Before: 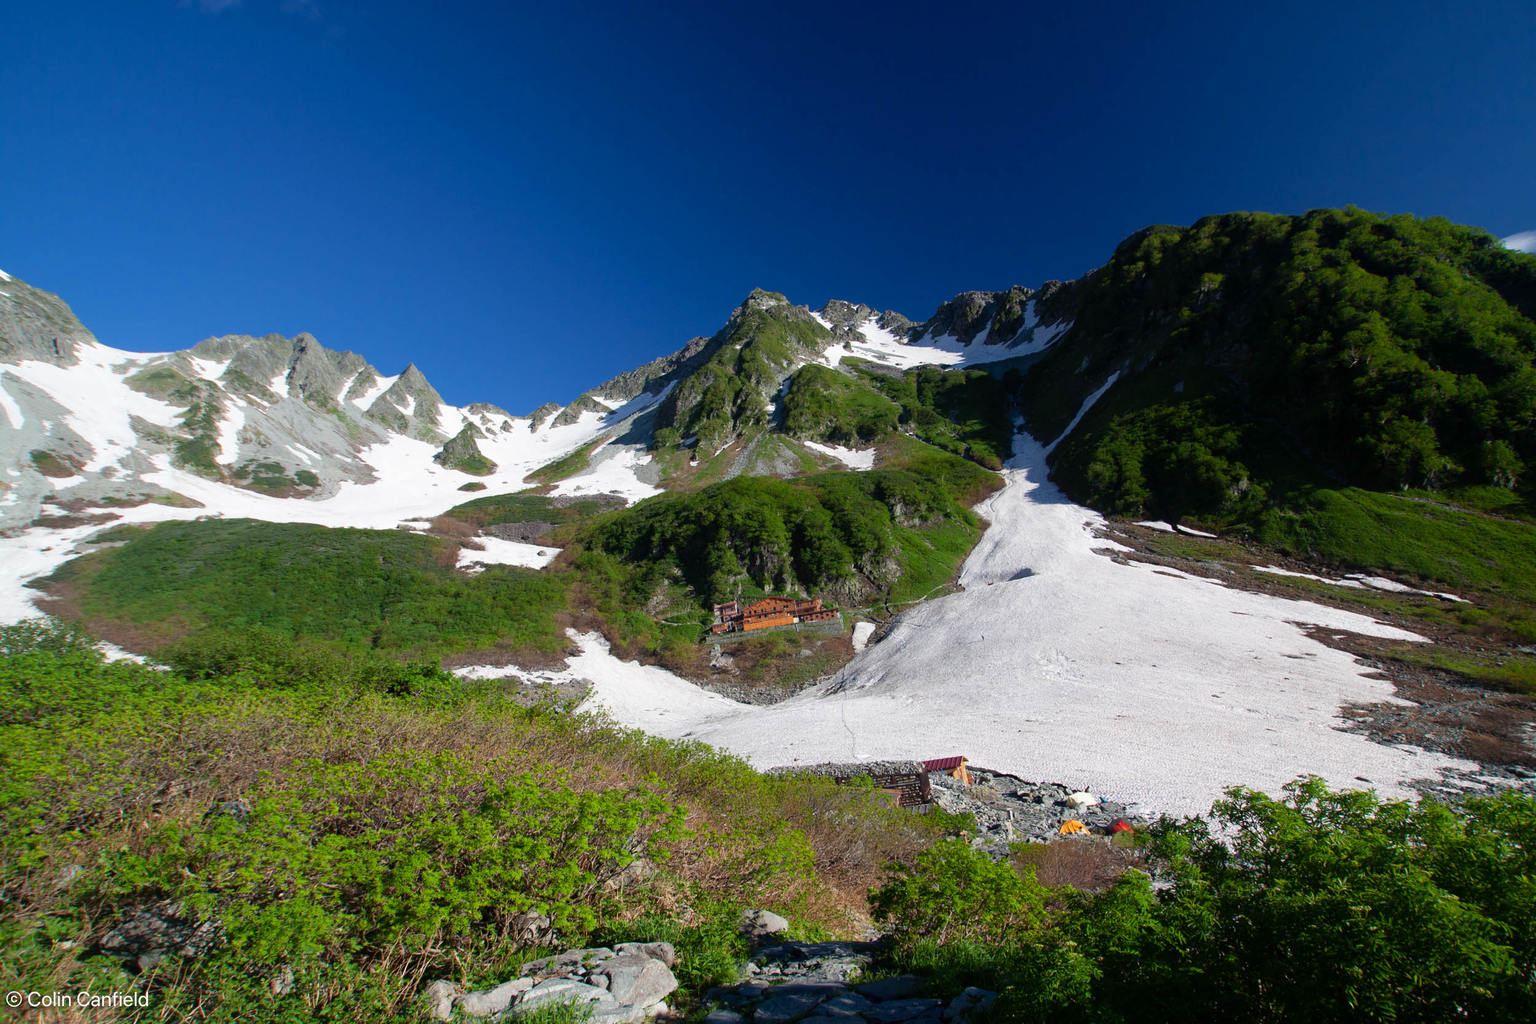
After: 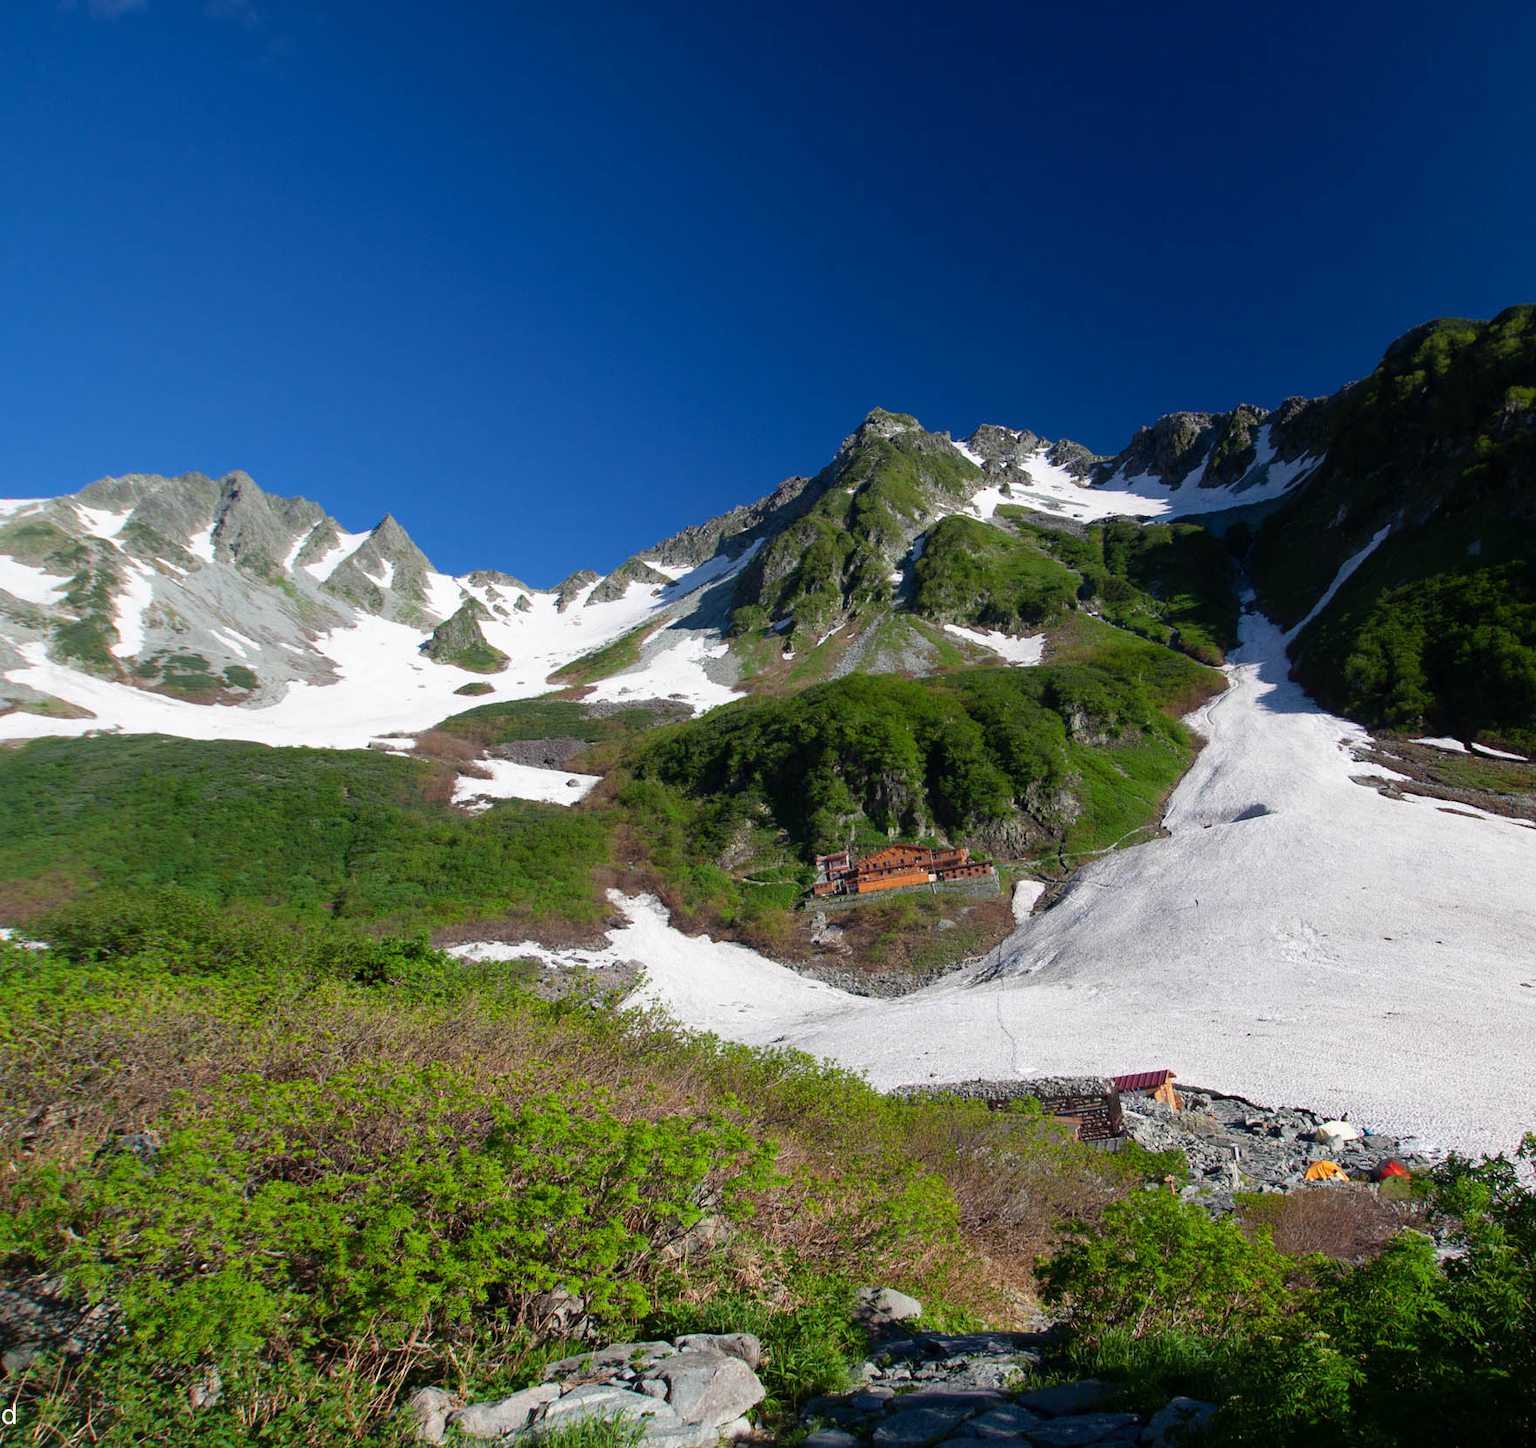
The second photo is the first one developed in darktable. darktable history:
crop and rotate: left 8.973%, right 20.312%
